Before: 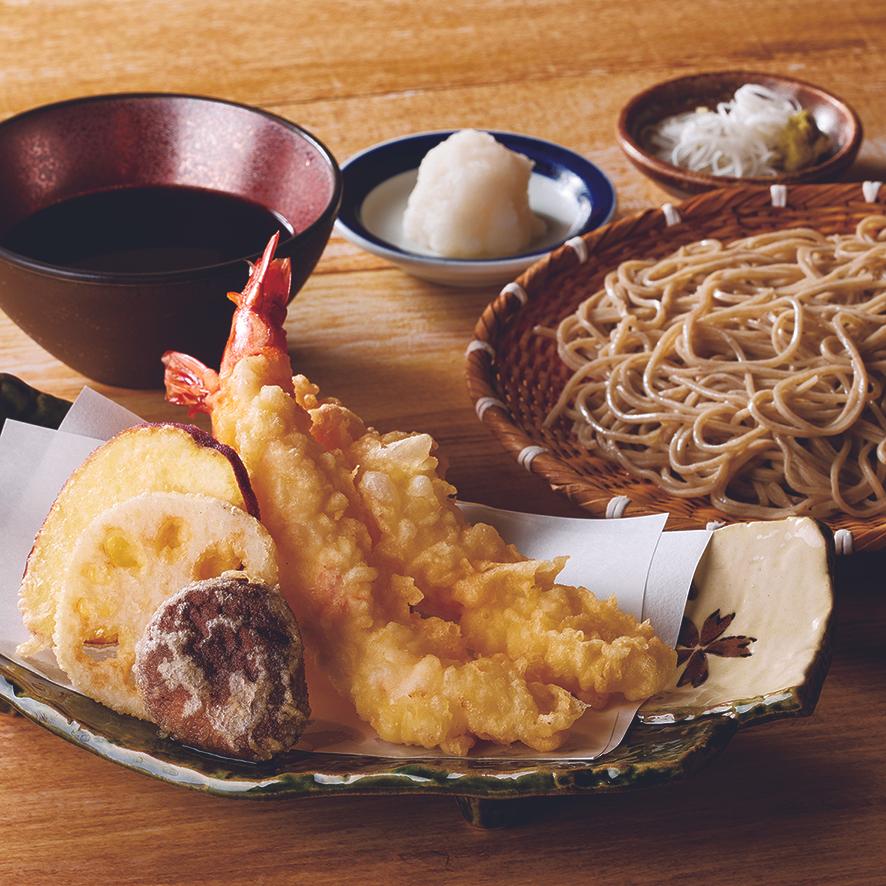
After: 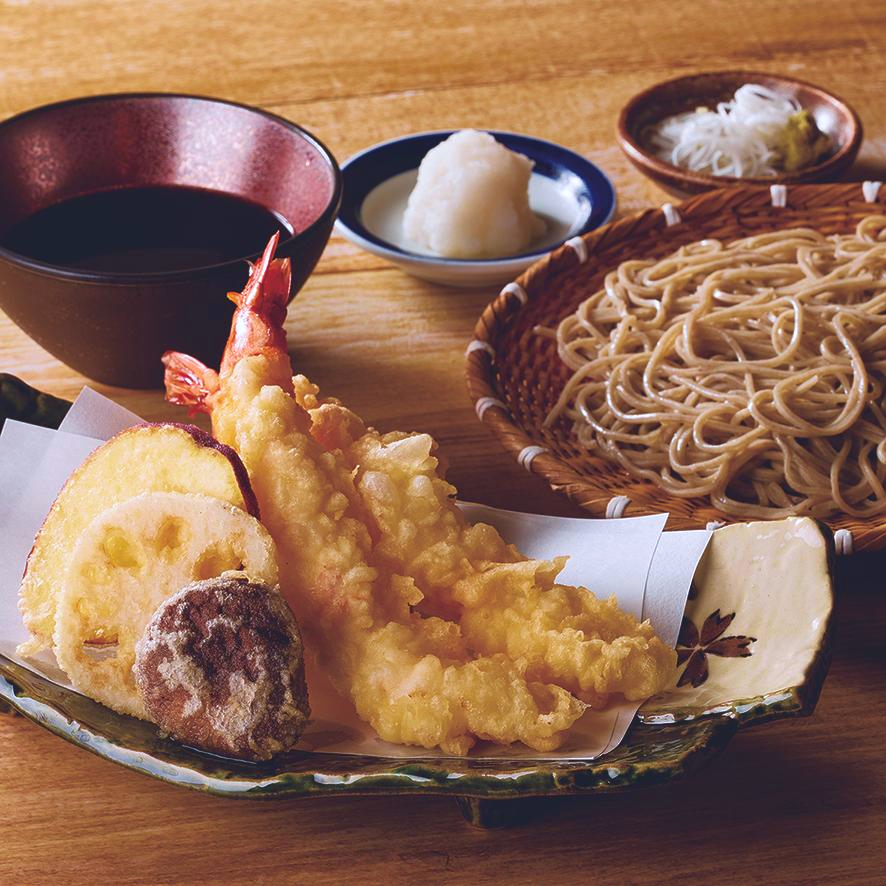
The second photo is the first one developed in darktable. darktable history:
velvia: on, module defaults
white balance: red 0.974, blue 1.044
